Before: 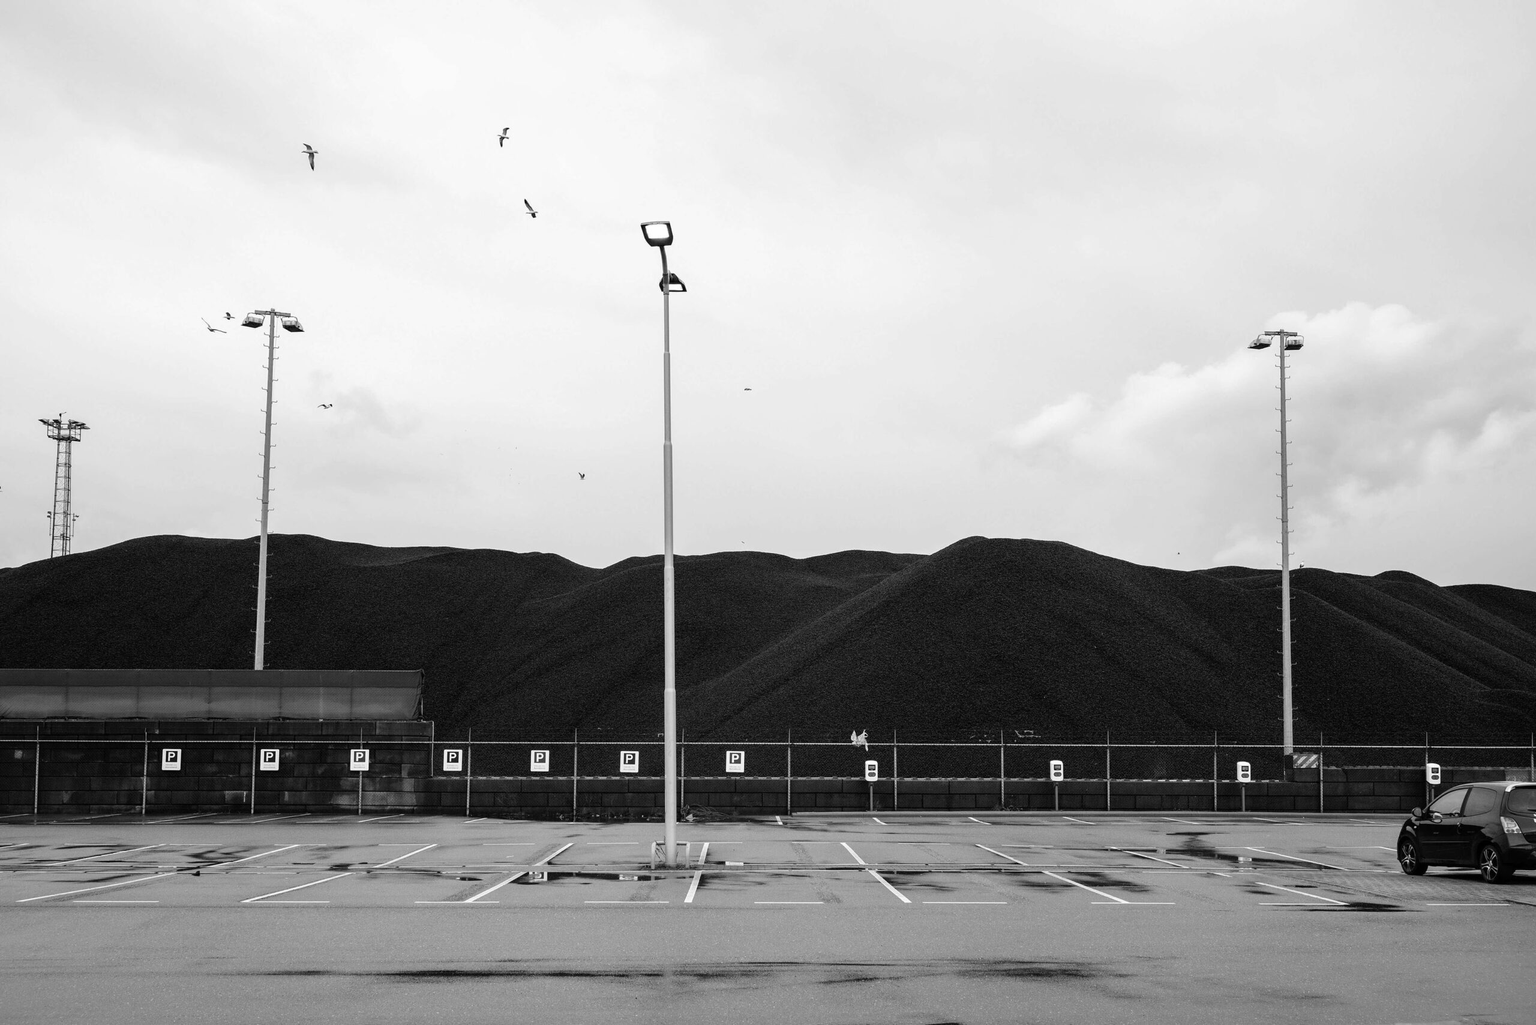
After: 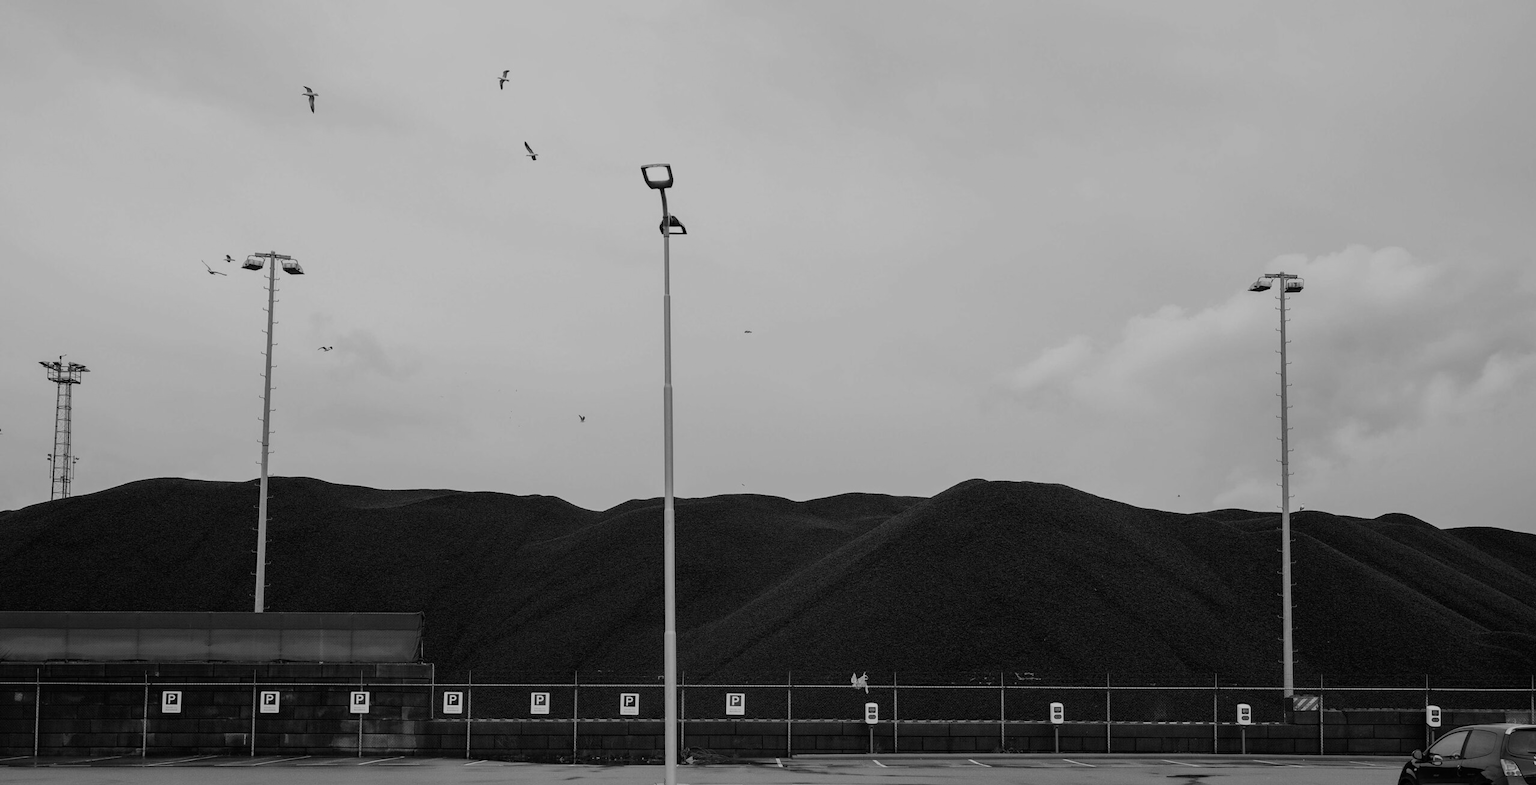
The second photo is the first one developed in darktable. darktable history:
monochrome: a 79.32, b 81.83, size 1.1
crop: top 5.667%, bottom 17.637%
